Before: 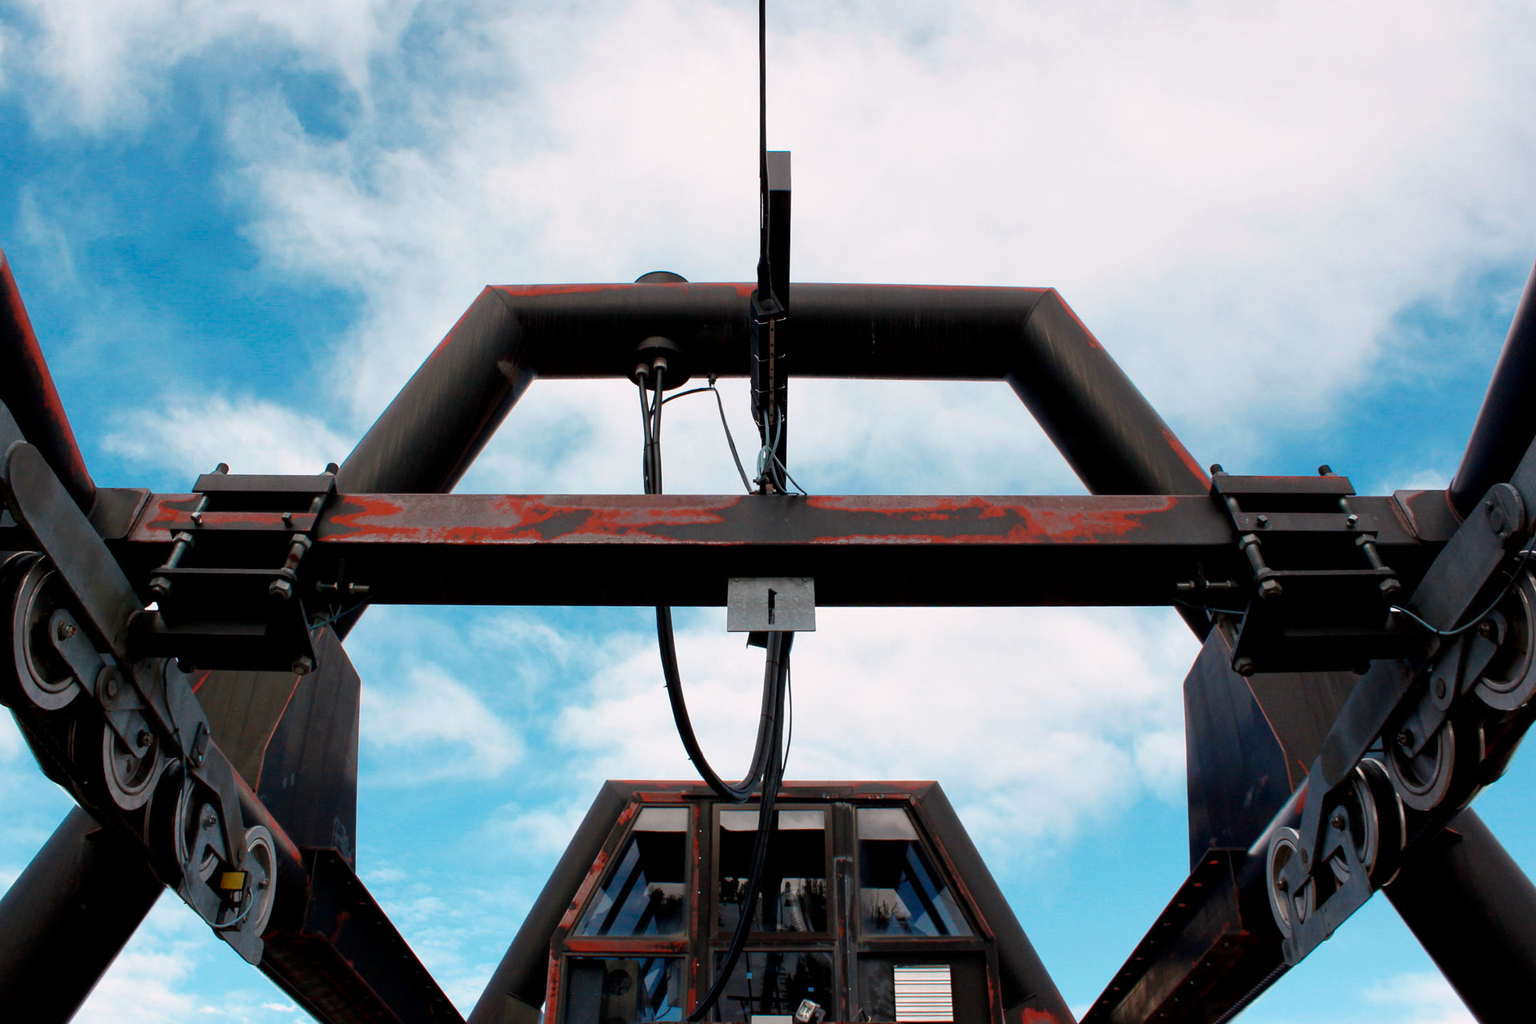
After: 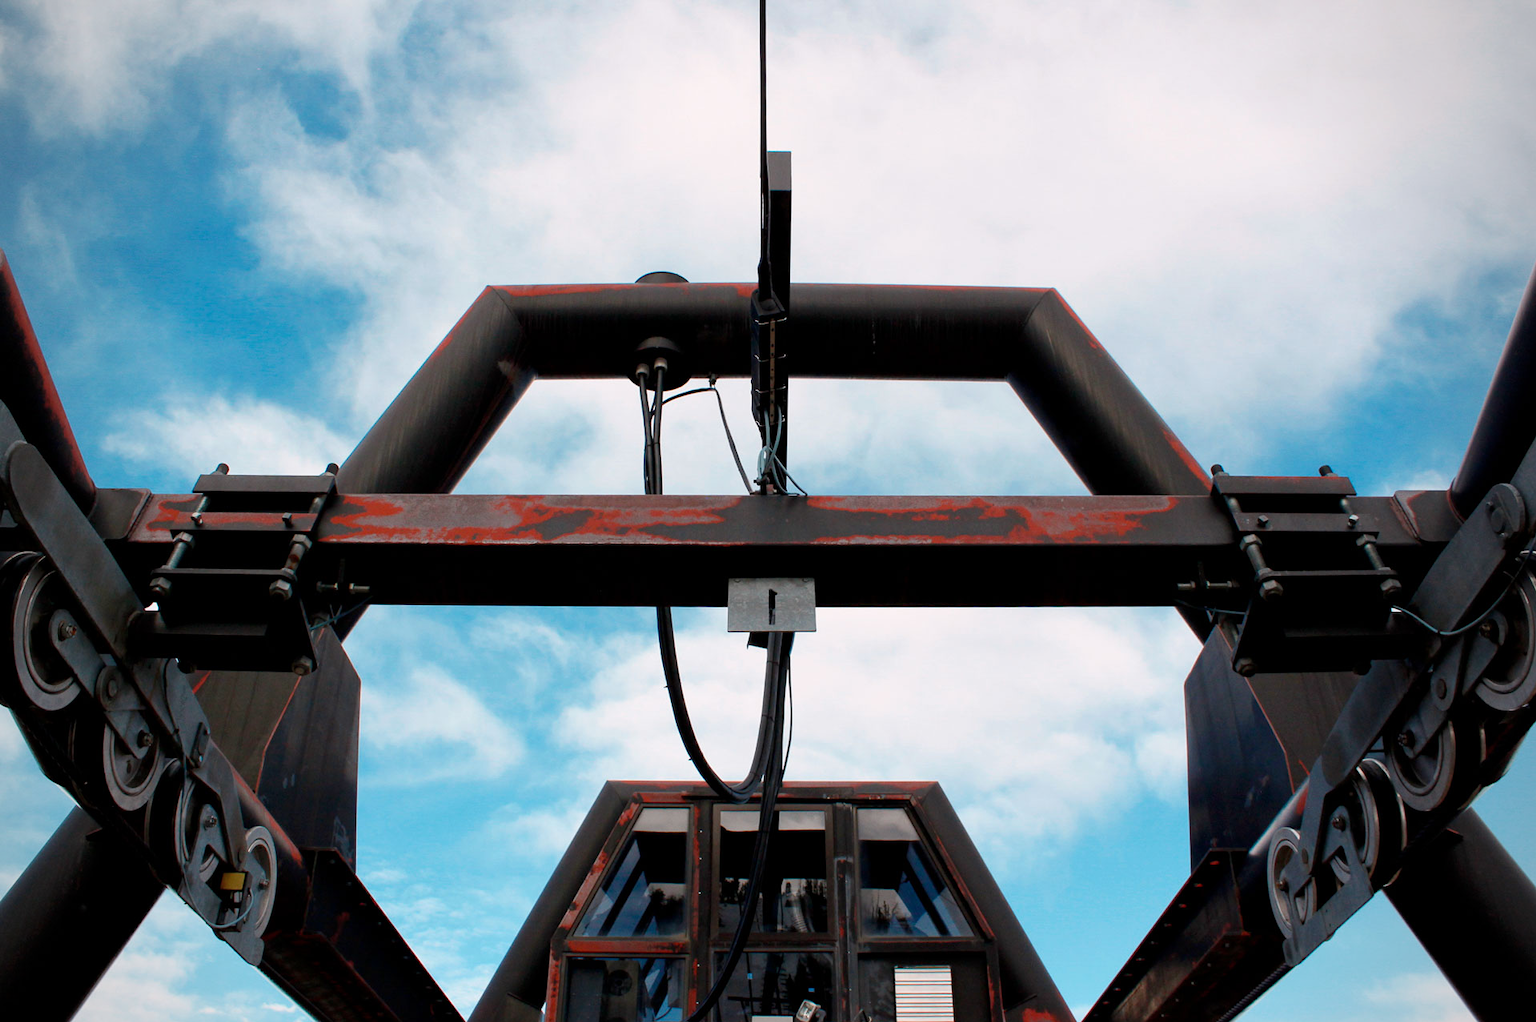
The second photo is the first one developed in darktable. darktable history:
vignetting: fall-off radius 61.1%
crop: top 0.052%, bottom 0.165%
